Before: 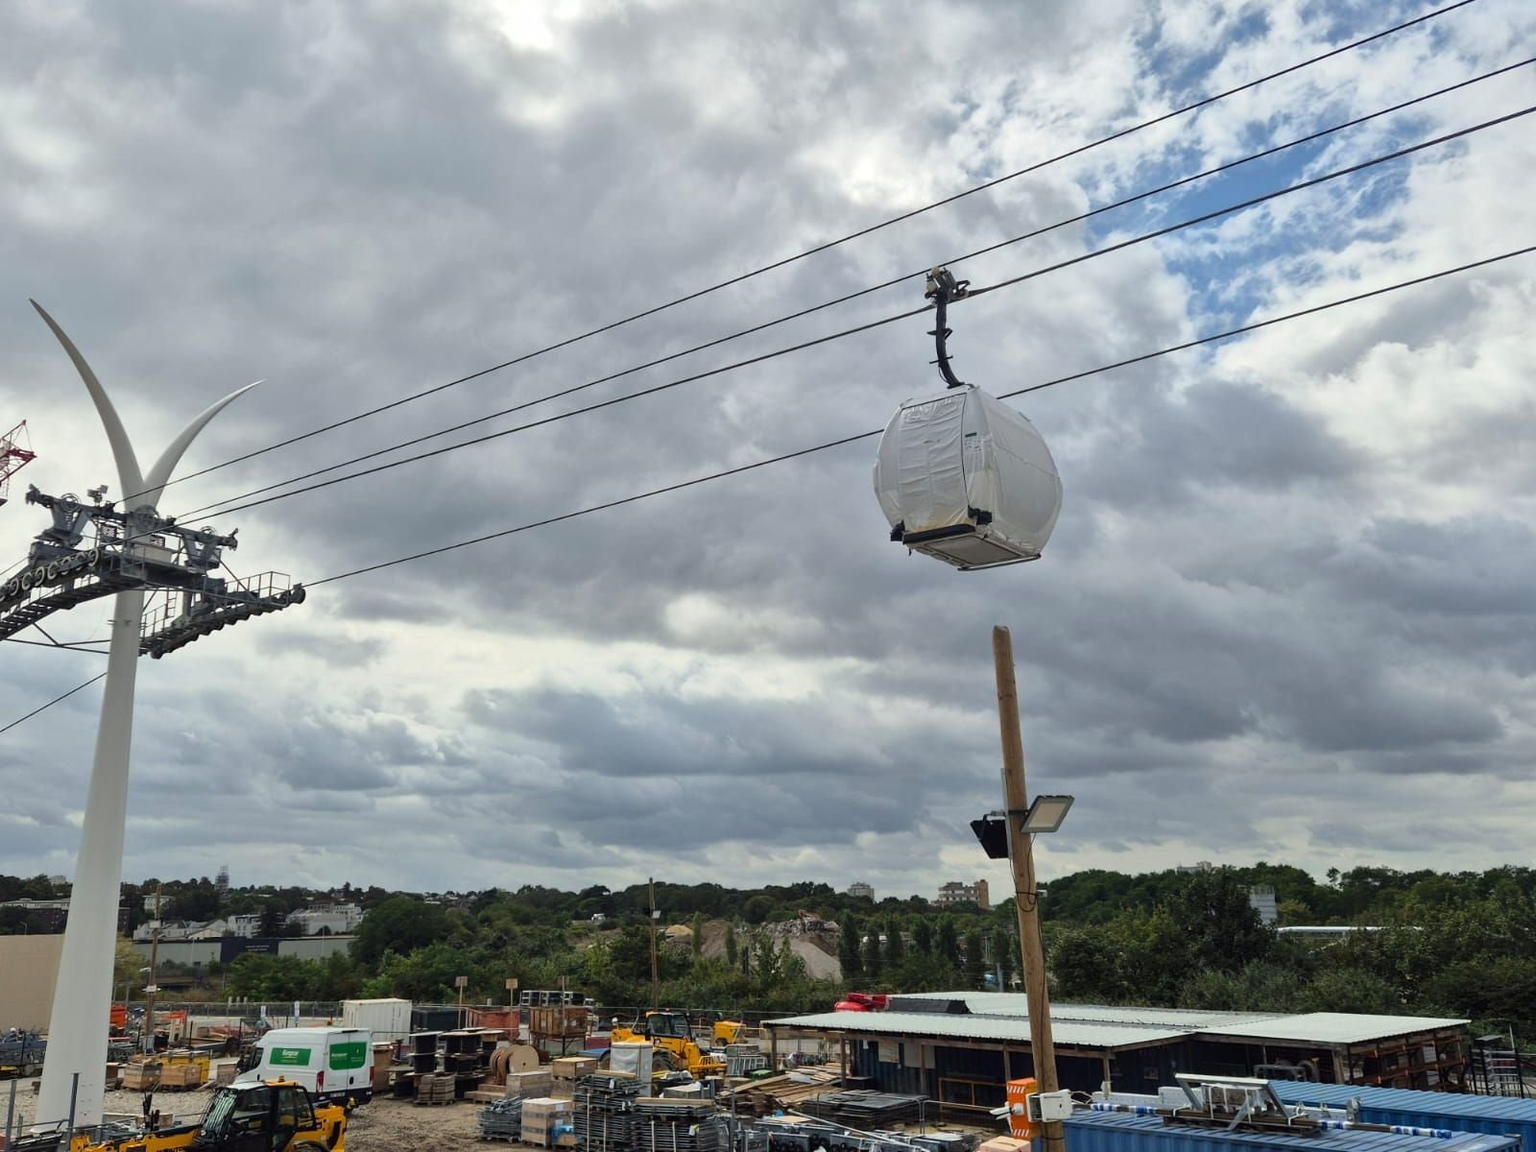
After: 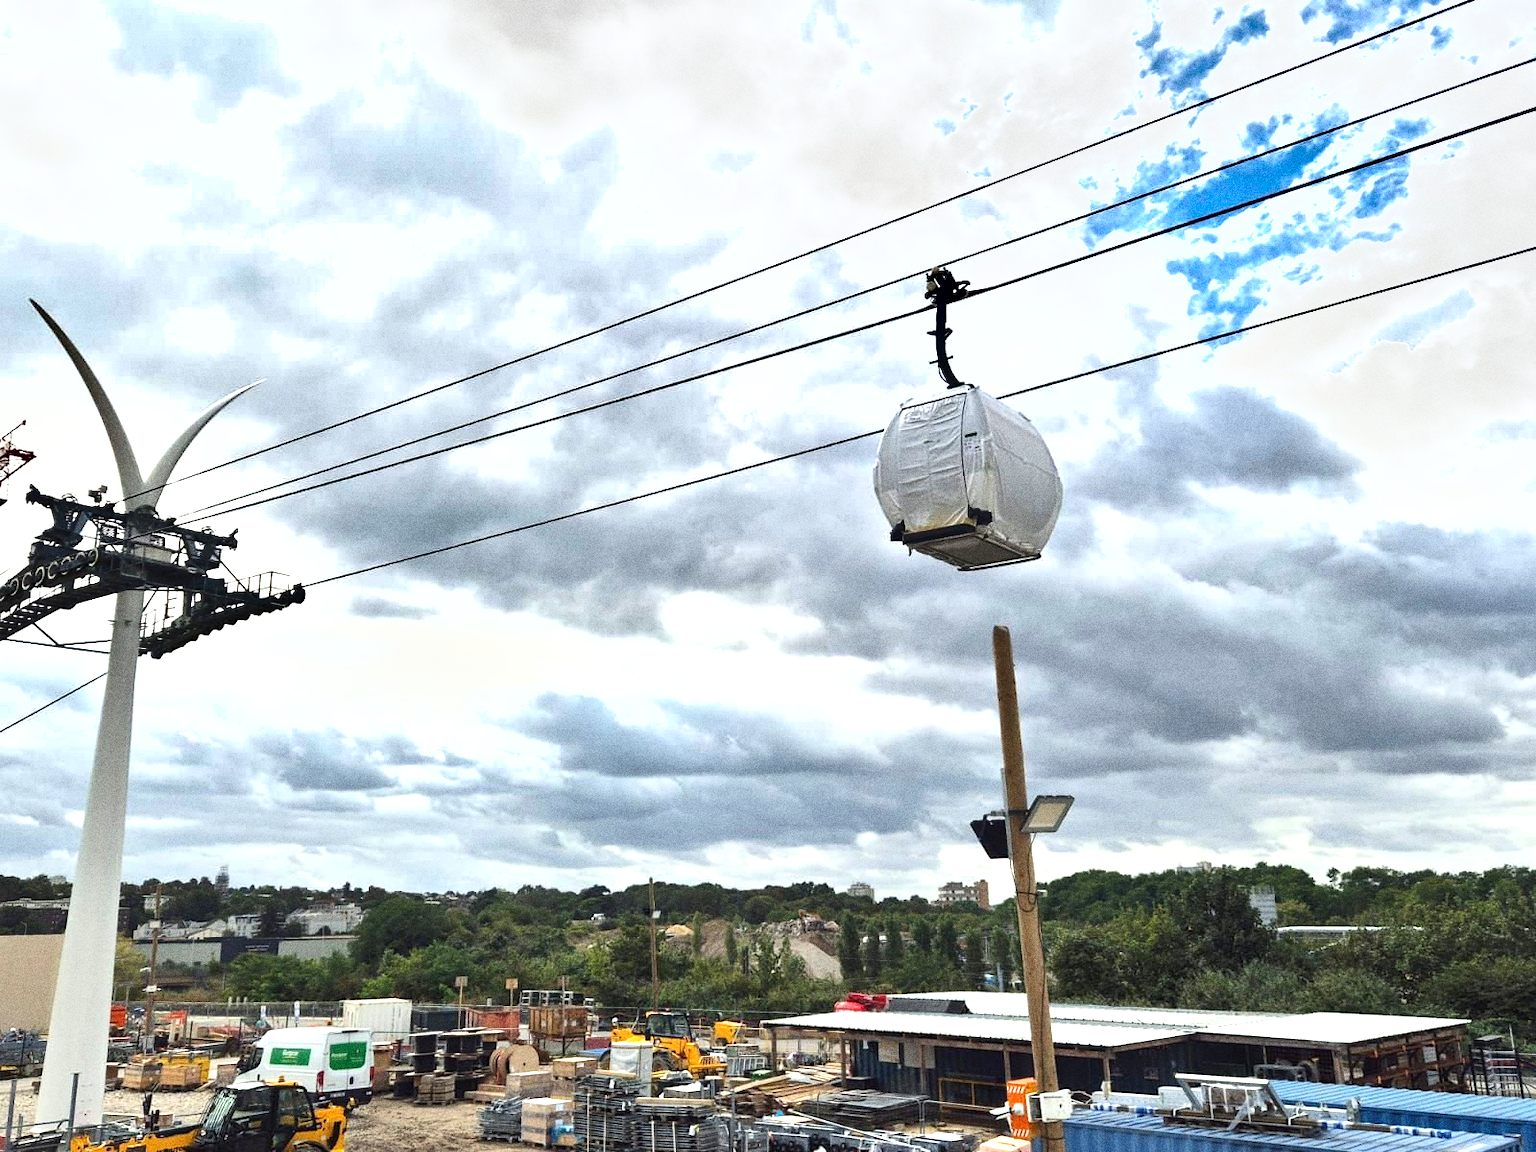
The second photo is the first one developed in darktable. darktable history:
exposure: black level correction 0, exposure 1.2 EV, compensate exposure bias true, compensate highlight preservation false
shadows and highlights: soften with gaussian
grain: coarseness 0.09 ISO, strength 40%
